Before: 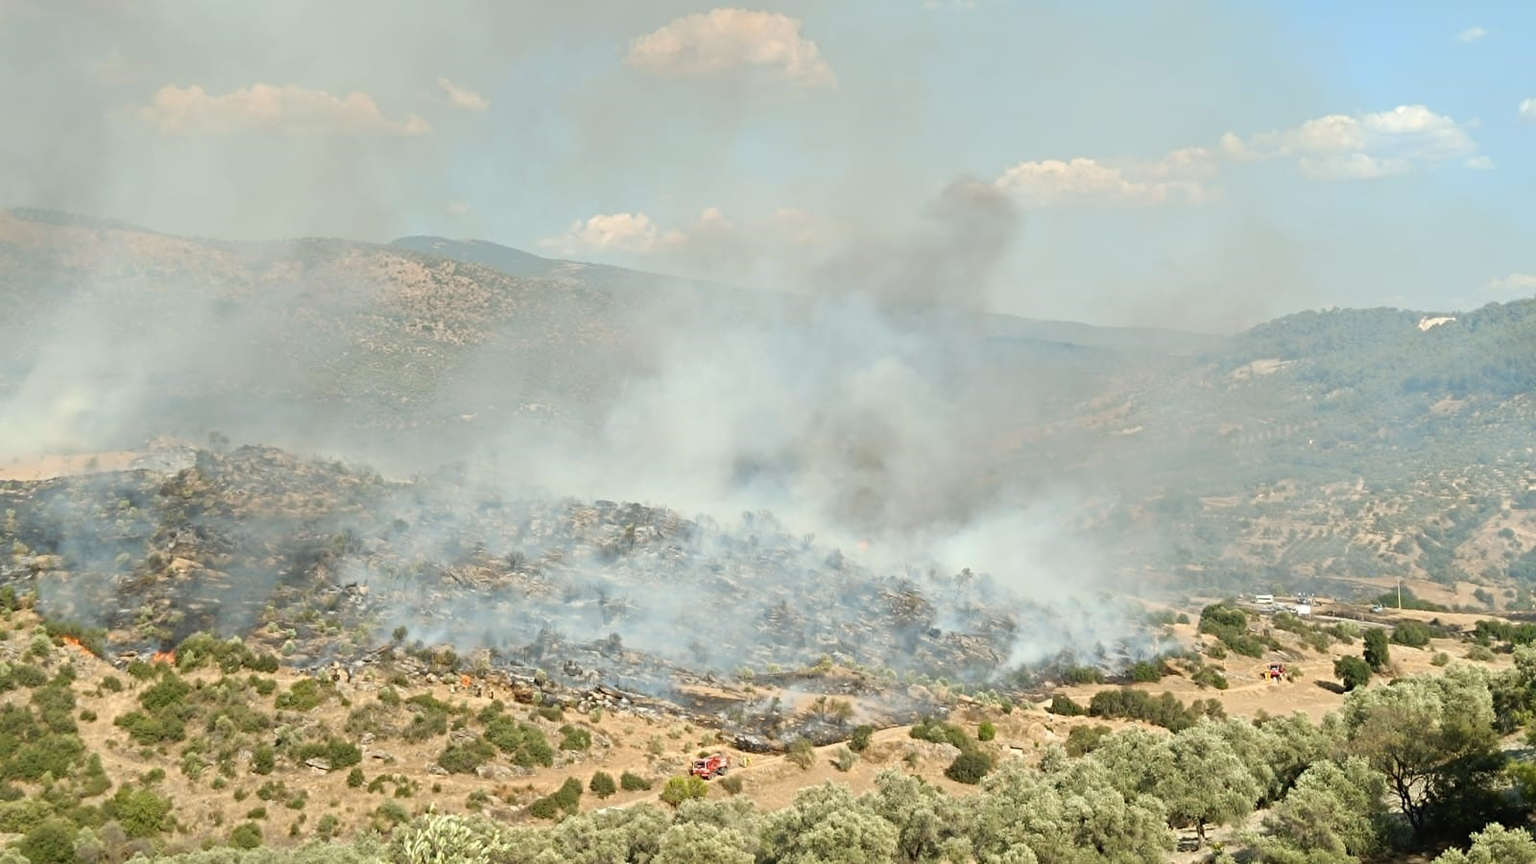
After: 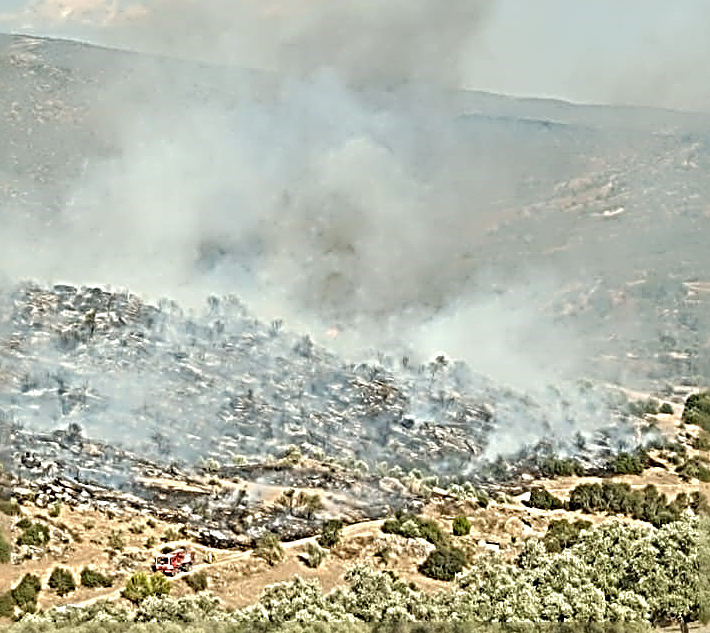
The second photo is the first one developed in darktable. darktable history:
crop: left 35.432%, top 26.233%, right 20.145%, bottom 3.432%
sharpen: radius 4.001, amount 2
local contrast: on, module defaults
